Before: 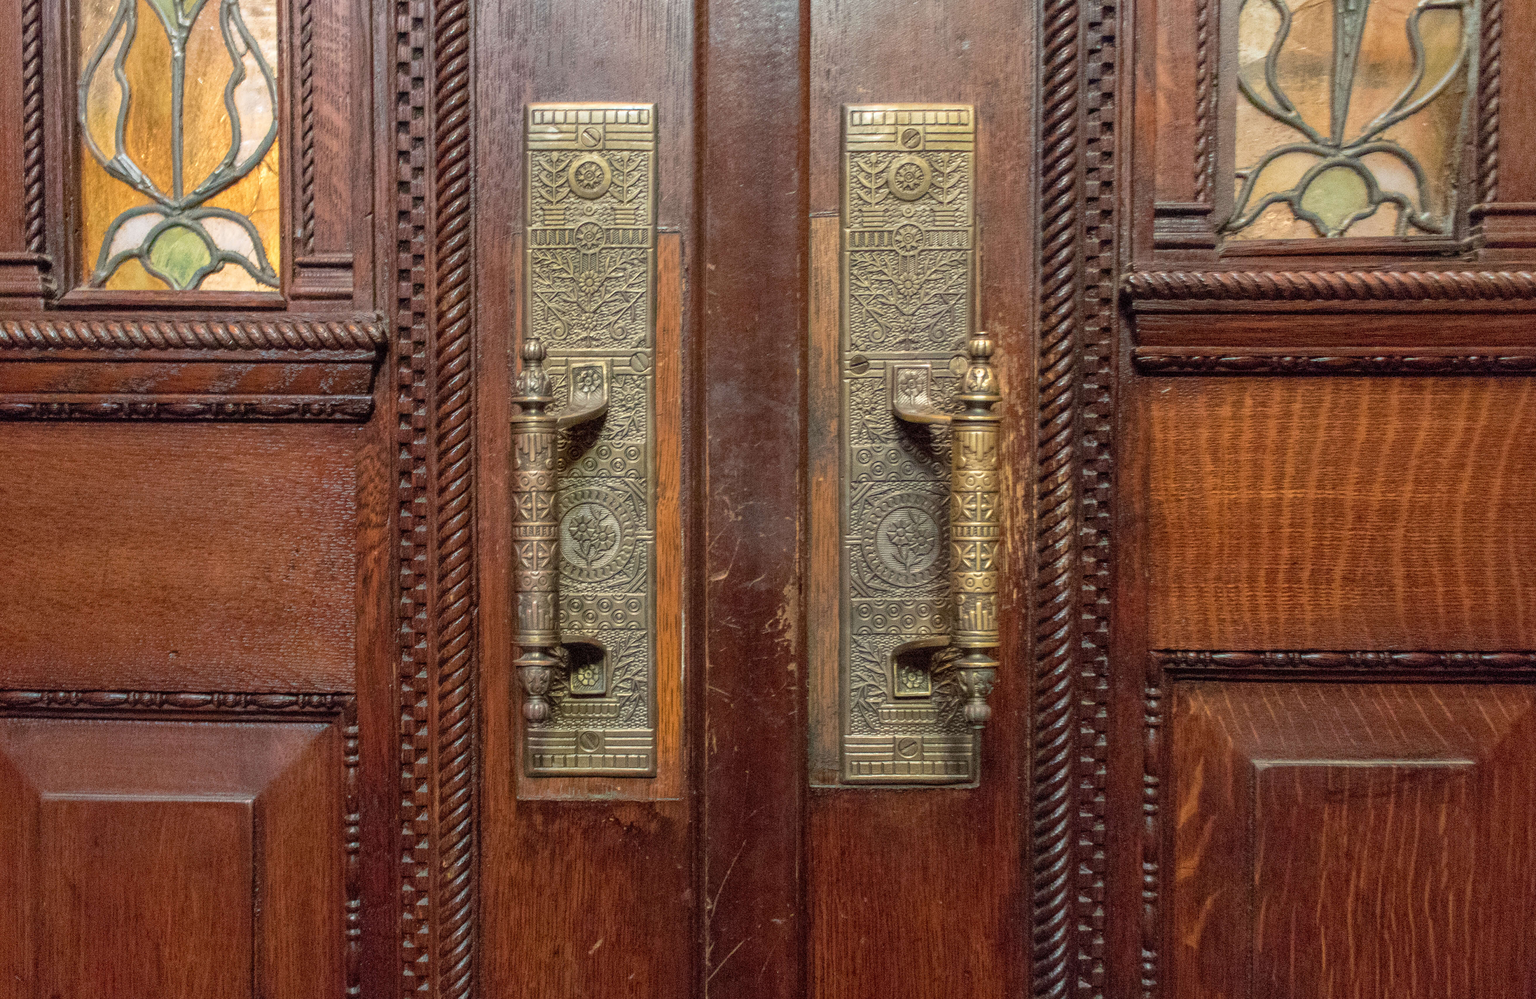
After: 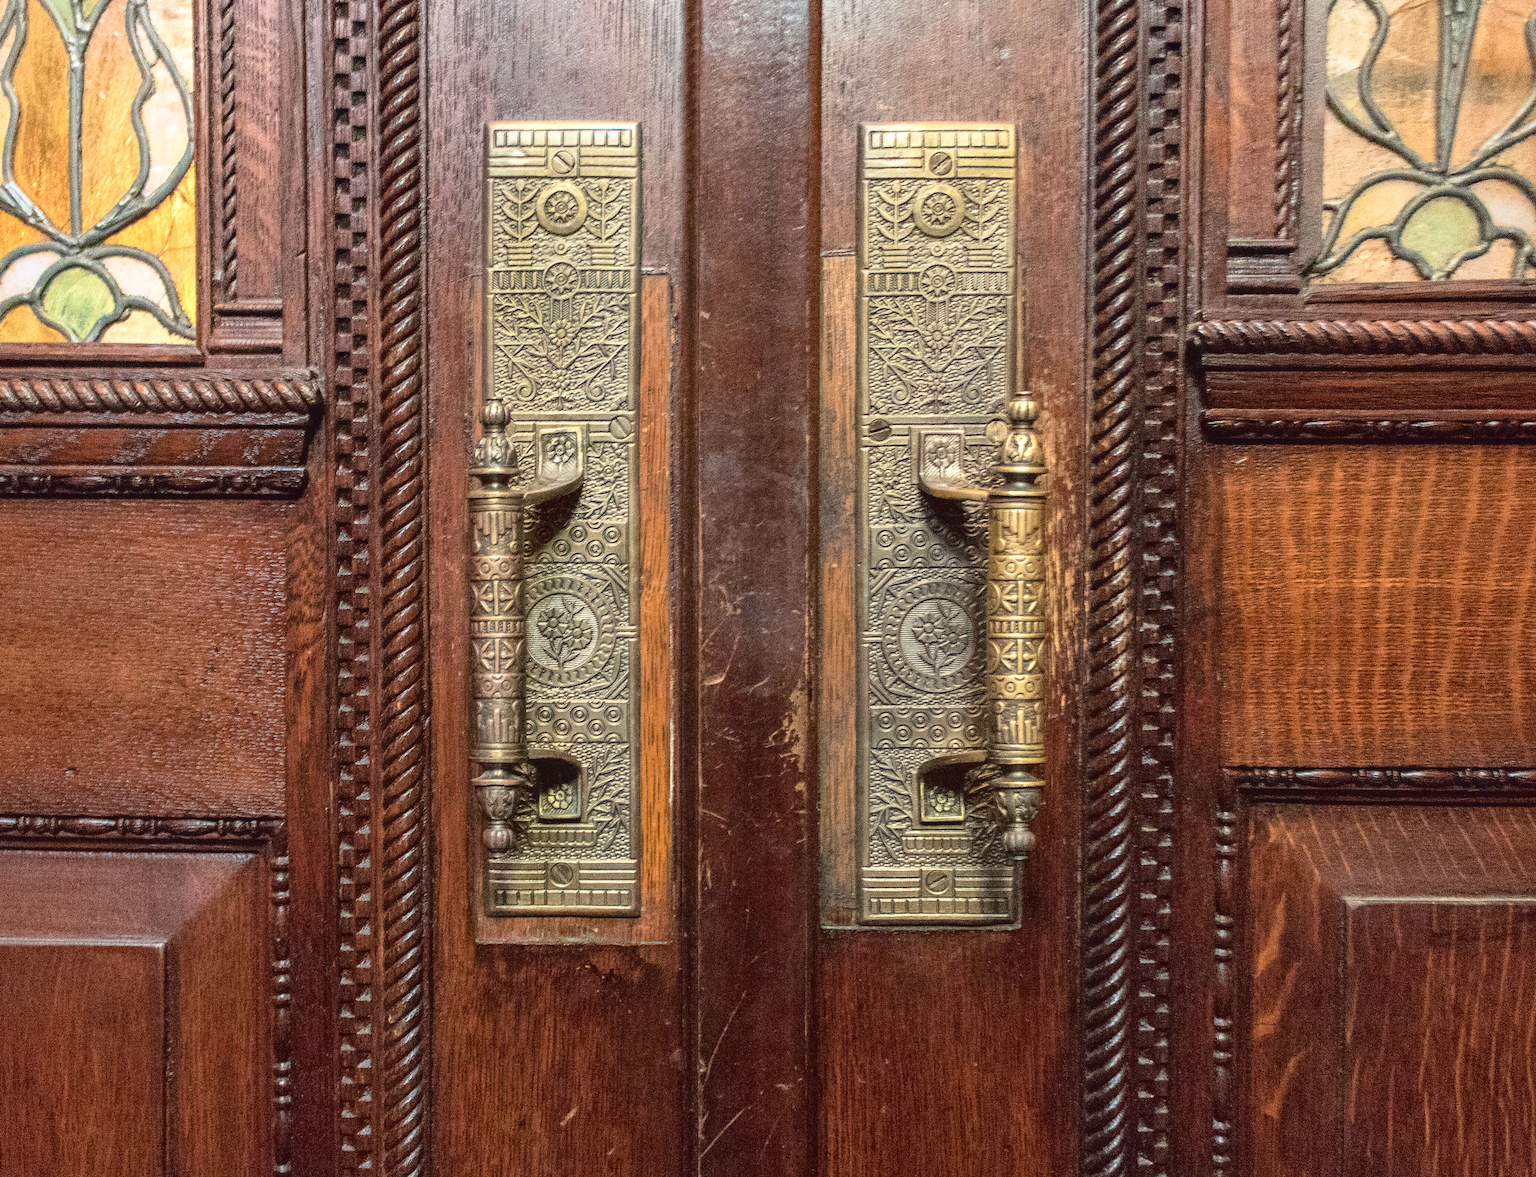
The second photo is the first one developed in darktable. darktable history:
levels: black 0.101%, levels [0.016, 0.484, 0.953]
tone curve: curves: ch0 [(0, 0.058) (0.198, 0.188) (0.512, 0.582) (0.625, 0.754) (0.81, 0.934) (1, 1)]
haze removal: adaptive false
crop: left 7.41%, right 7.793%
filmic rgb: black relative exposure -8.02 EV, white relative exposure 4.02 EV, hardness 4.1, contrast 0.933
